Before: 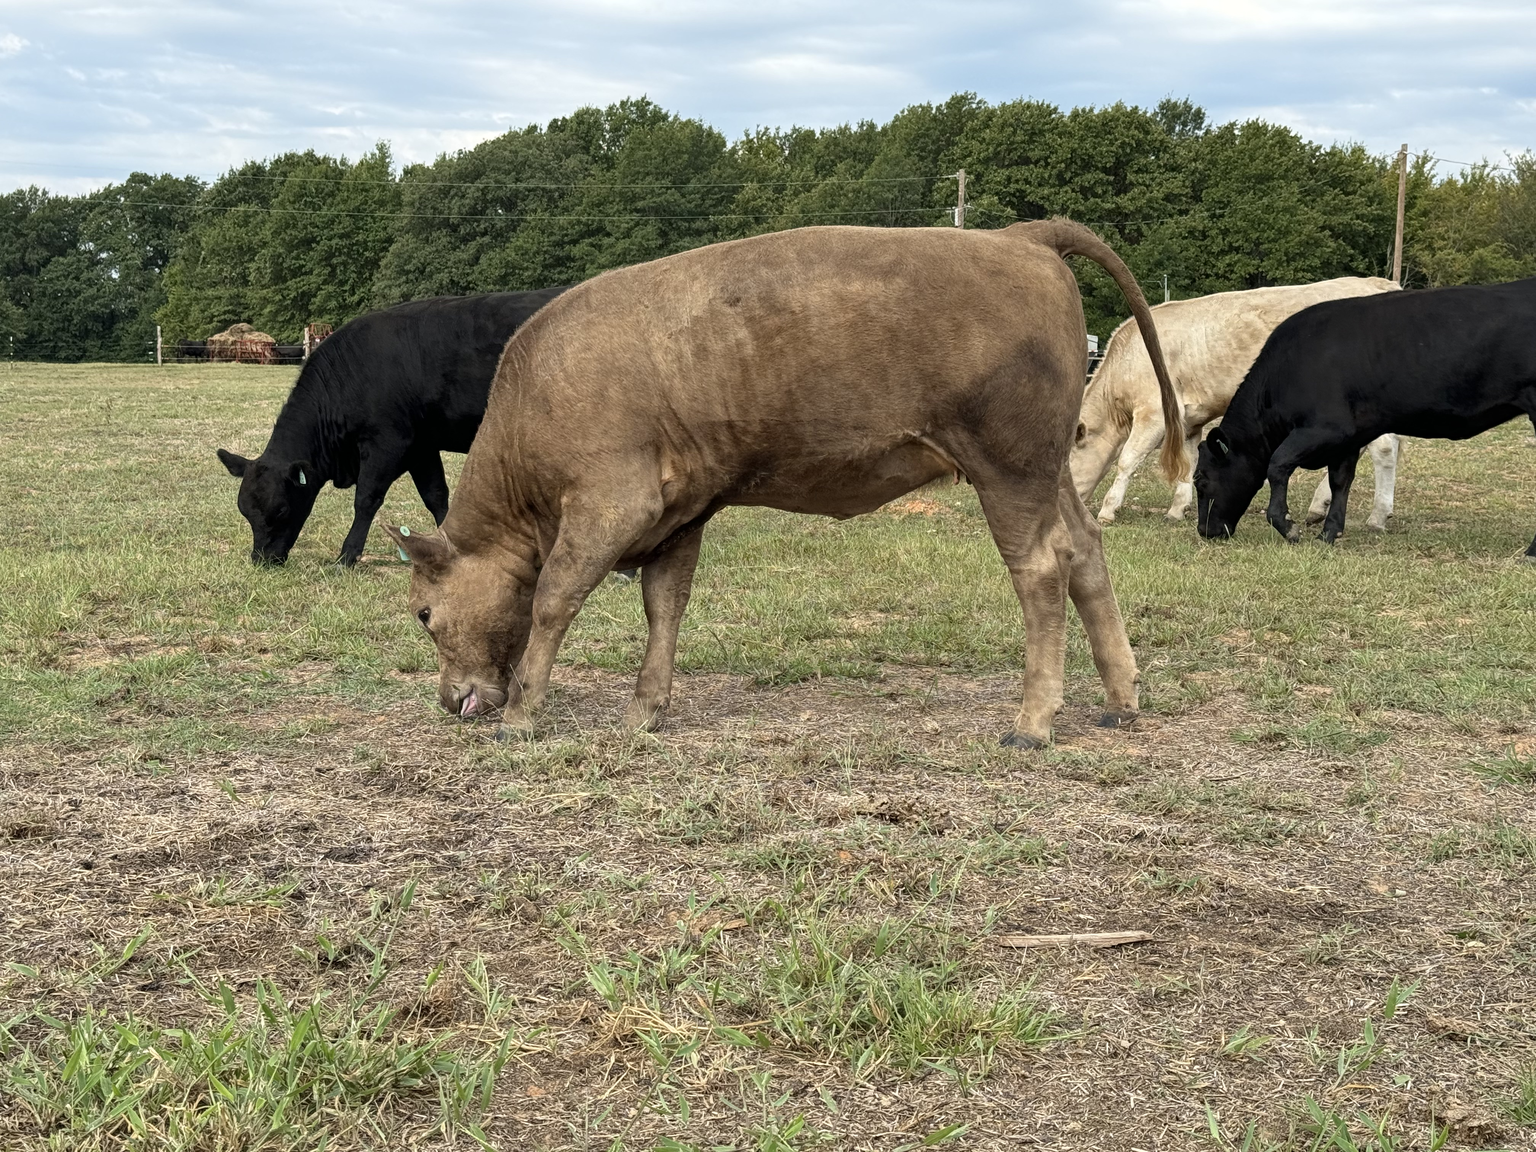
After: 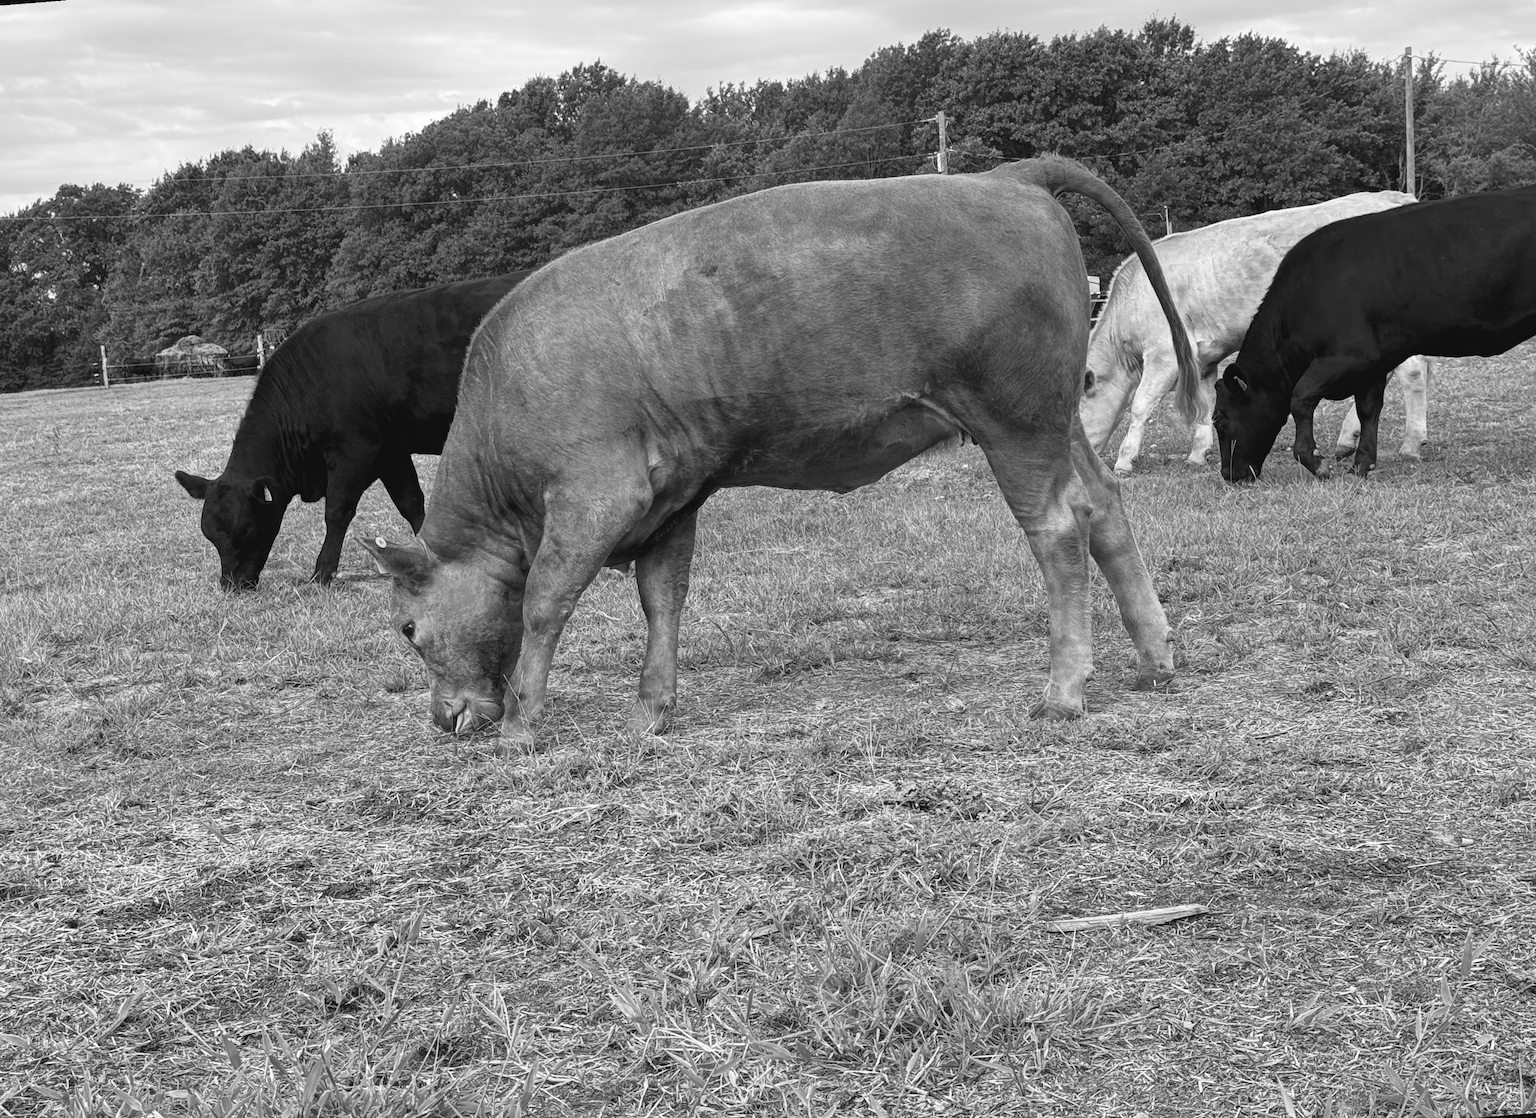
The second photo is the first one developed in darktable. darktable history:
color balance rgb: shadows lift › chroma 2%, shadows lift › hue 219.6°, power › hue 313.2°, highlights gain › chroma 3%, highlights gain › hue 75.6°, global offset › luminance 0.5%, perceptual saturation grading › global saturation 15.33%, perceptual saturation grading › highlights -19.33%, perceptual saturation grading › shadows 20%, global vibrance 20%
monochrome: a 2.21, b -1.33, size 2.2
rotate and perspective: rotation -4.57°, crop left 0.054, crop right 0.944, crop top 0.087, crop bottom 0.914
